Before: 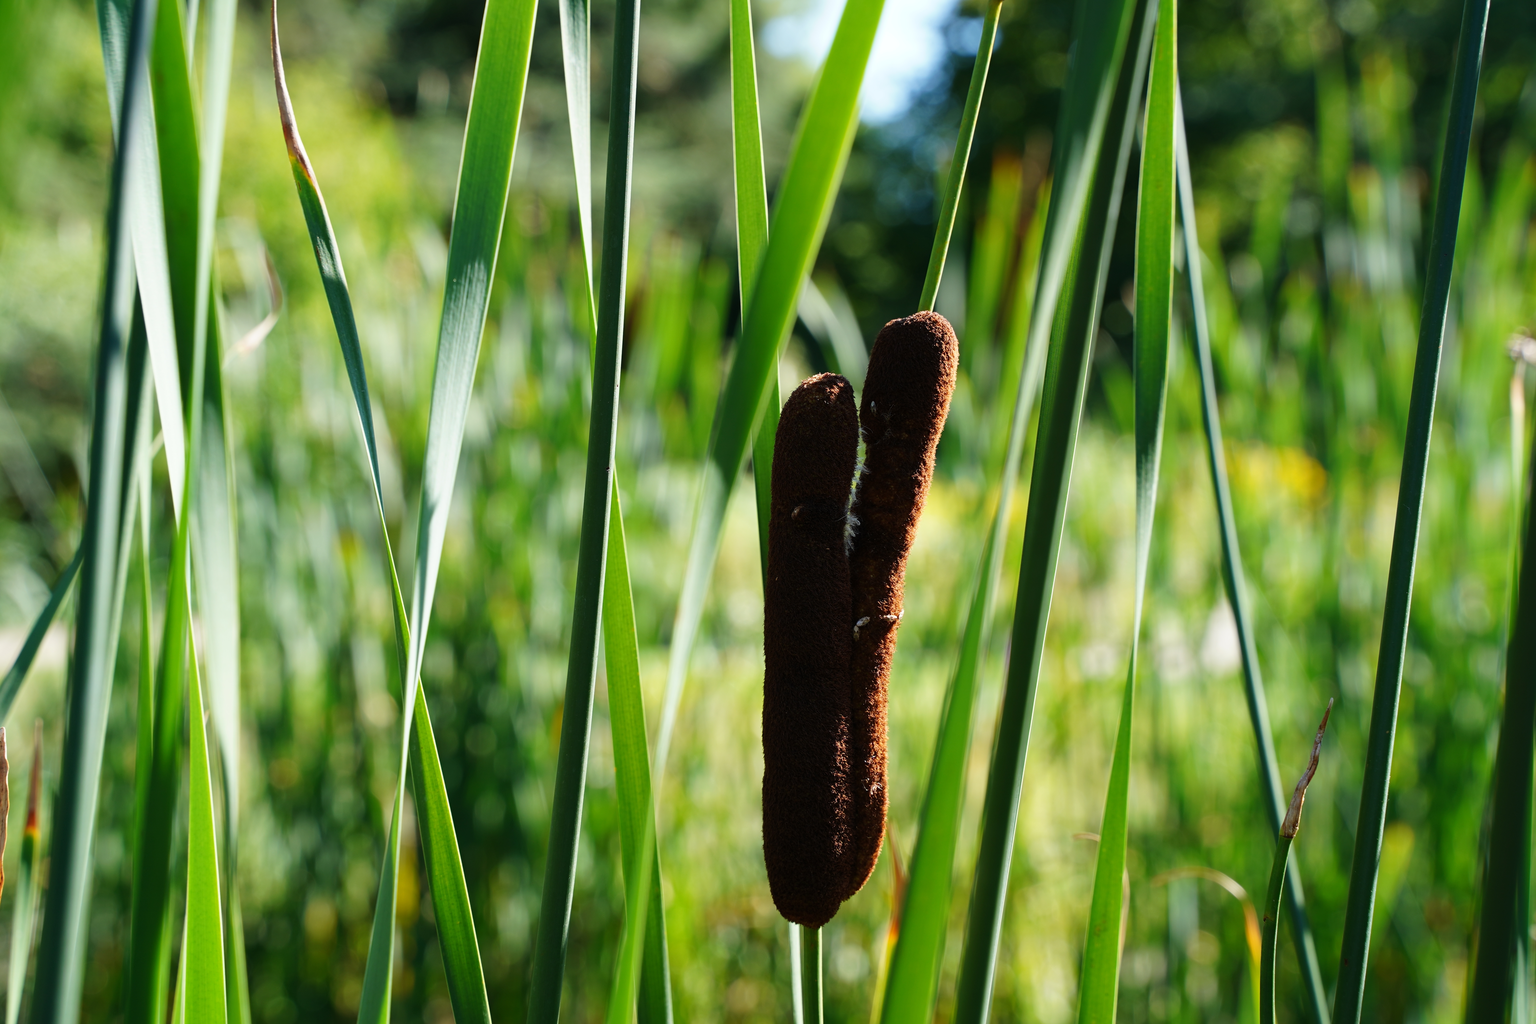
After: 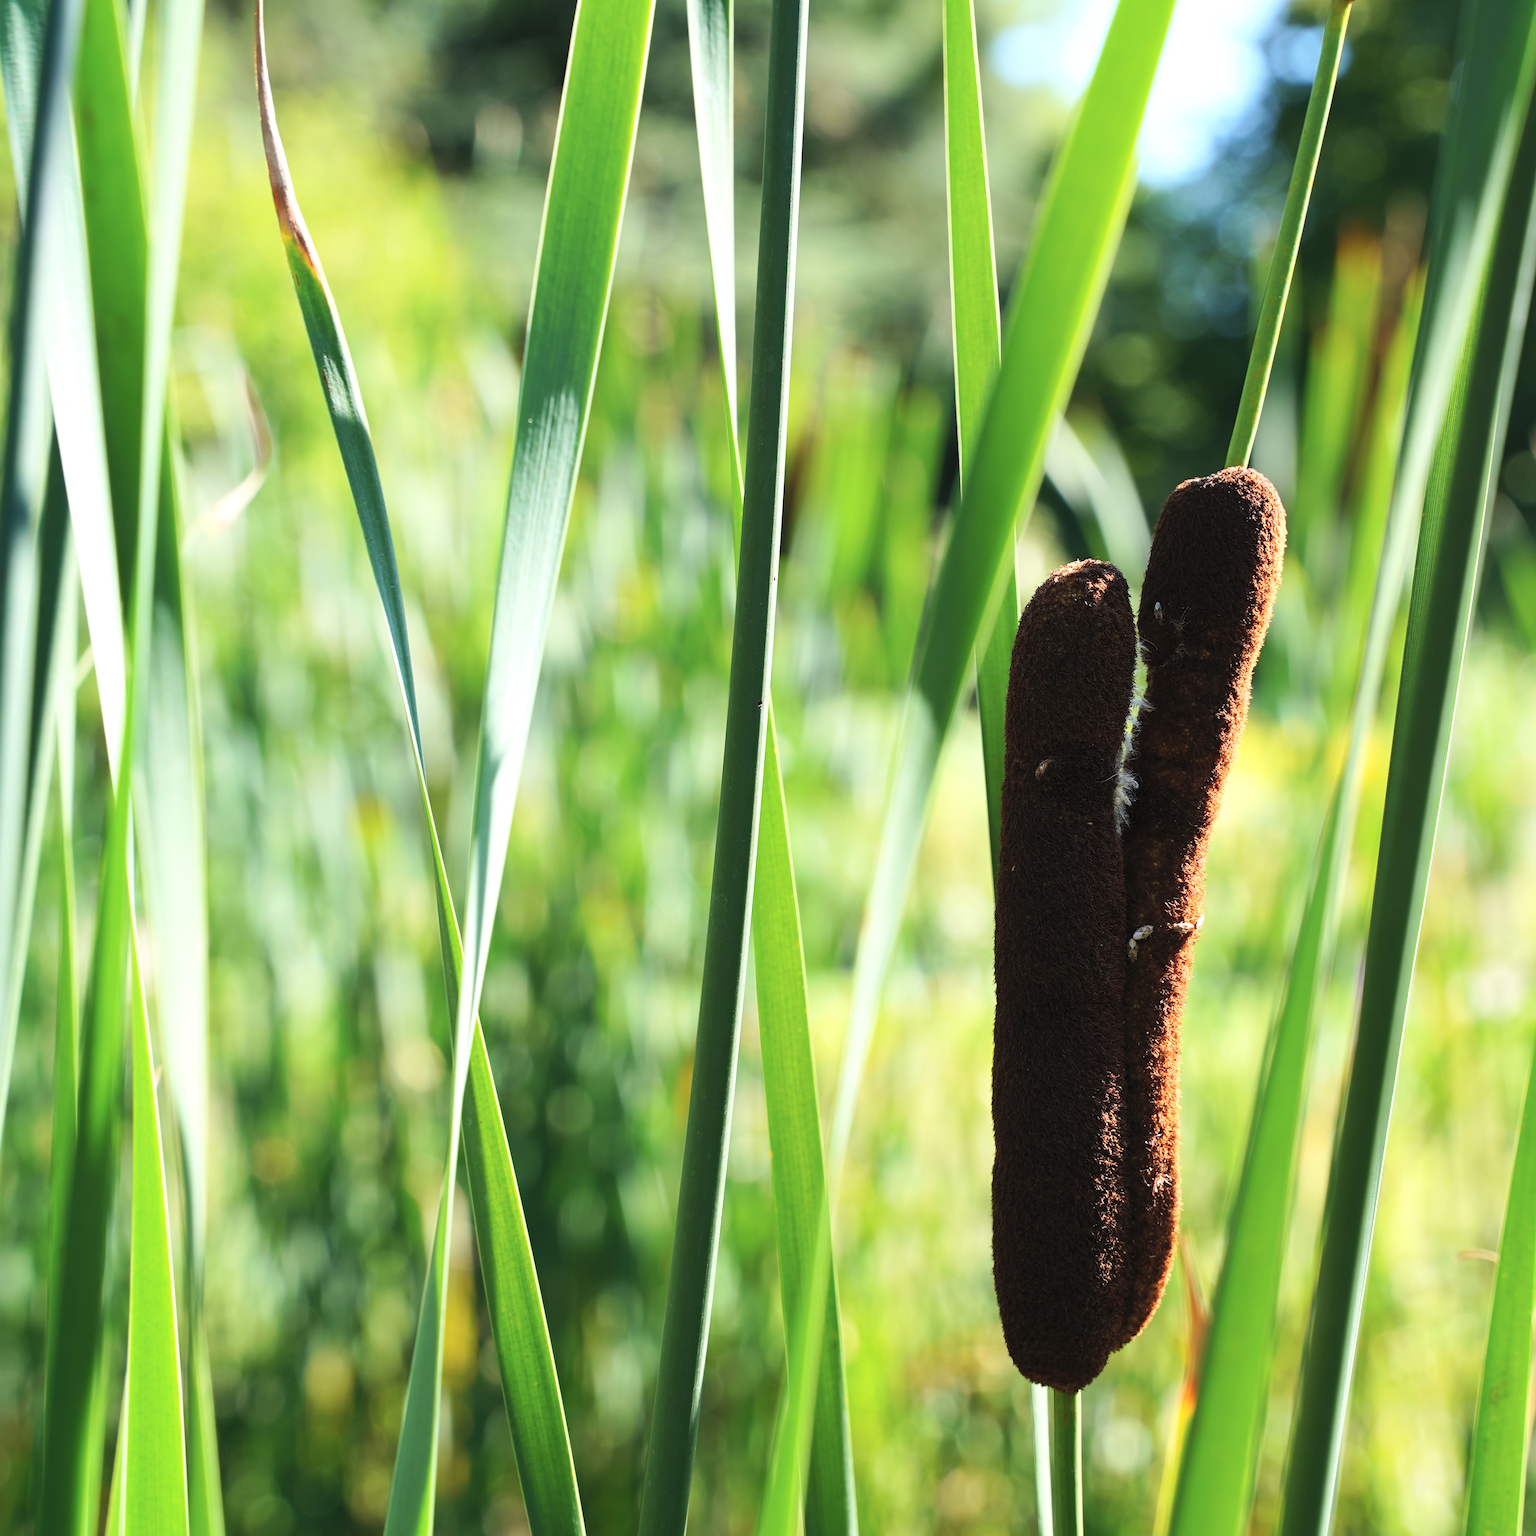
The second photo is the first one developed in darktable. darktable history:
exposure: exposure 0.3 EV, compensate highlight preservation false
contrast brightness saturation: contrast 0.14, brightness 0.21
crop and rotate: left 6.617%, right 26.717%
